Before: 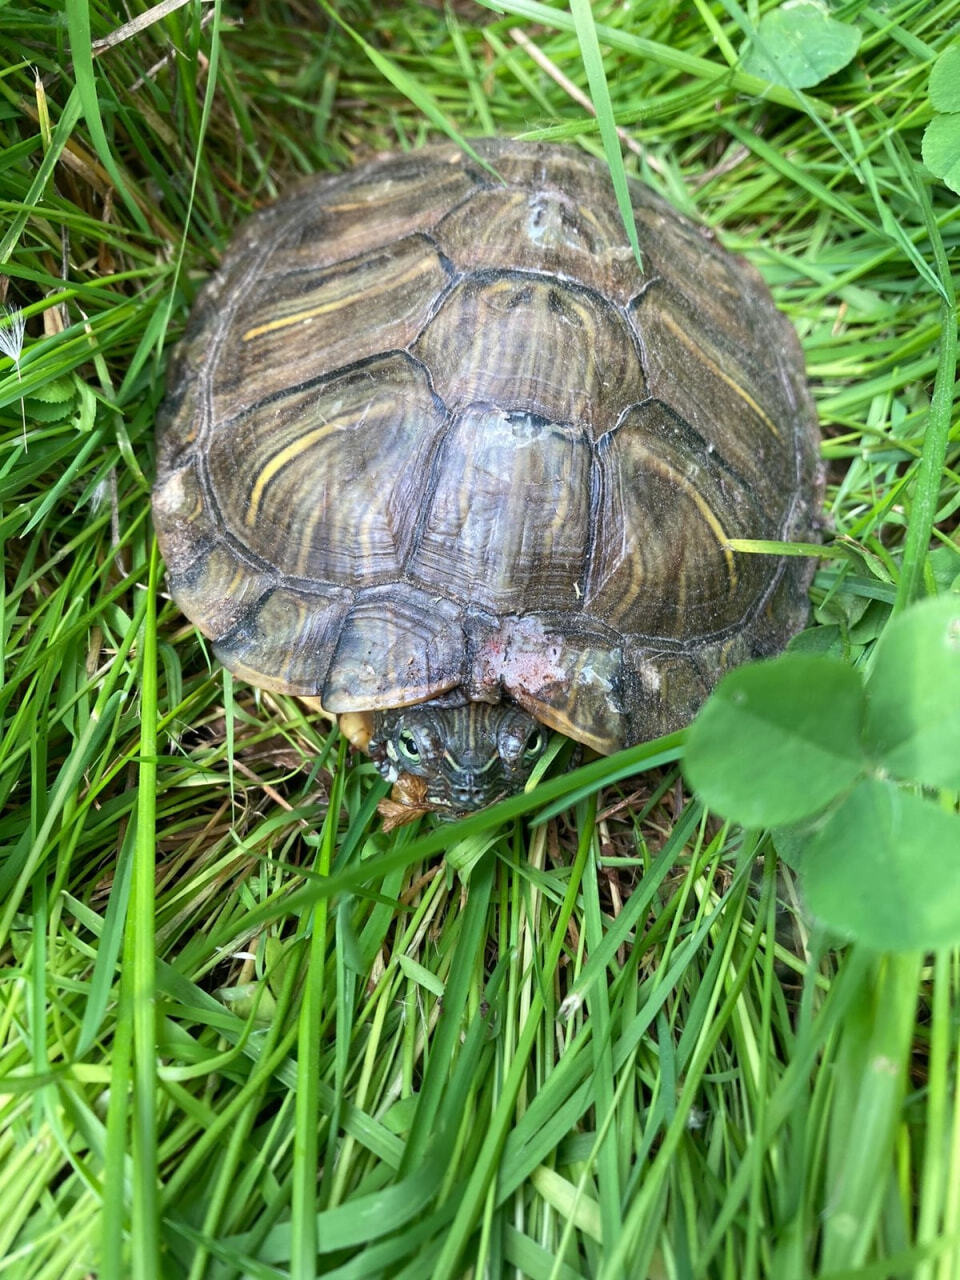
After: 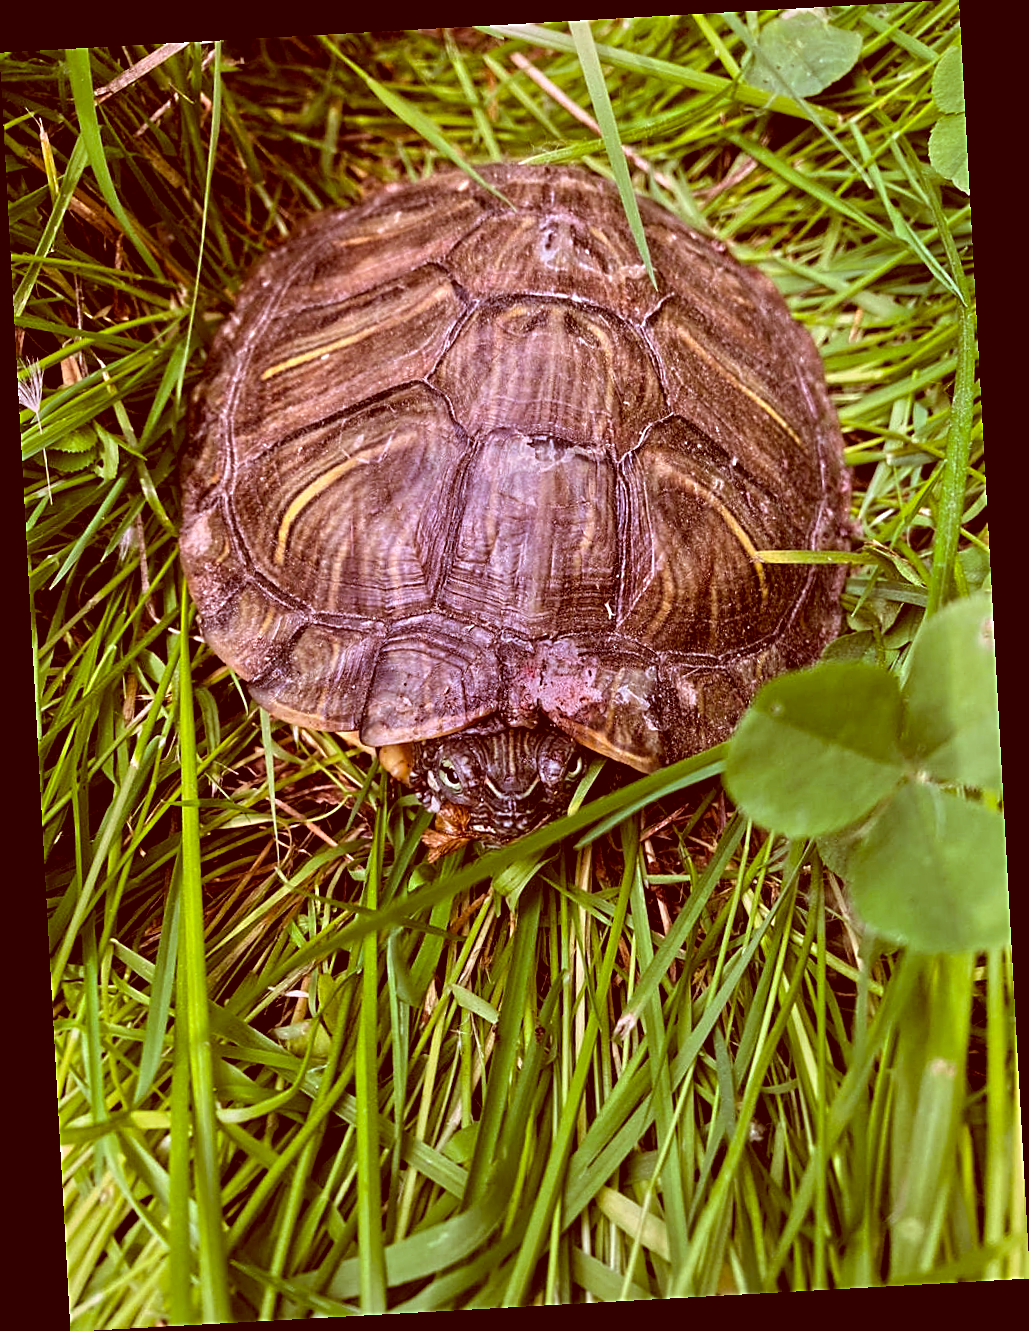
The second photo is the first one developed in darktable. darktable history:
exposure: black level correction 0.007, exposure 0.093 EV, compensate highlight preservation false
white balance: red 1.066, blue 1.119
color correction: highlights a* 9.03, highlights b* 8.71, shadows a* 40, shadows b* 40, saturation 0.8
rotate and perspective: rotation -3.18°, automatic cropping off
tone equalizer: -8 EV -0.002 EV, -7 EV 0.005 EV, -6 EV -0.008 EV, -5 EV 0.007 EV, -4 EV -0.042 EV, -3 EV -0.233 EV, -2 EV -0.662 EV, -1 EV -0.983 EV, +0 EV -0.969 EV, smoothing diameter 2%, edges refinement/feathering 20, mask exposure compensation -1.57 EV, filter diffusion 5
color balance rgb: perceptual saturation grading › global saturation 30%, global vibrance 20%
sharpen: on, module defaults
levels: levels [0.129, 0.519, 0.867]
